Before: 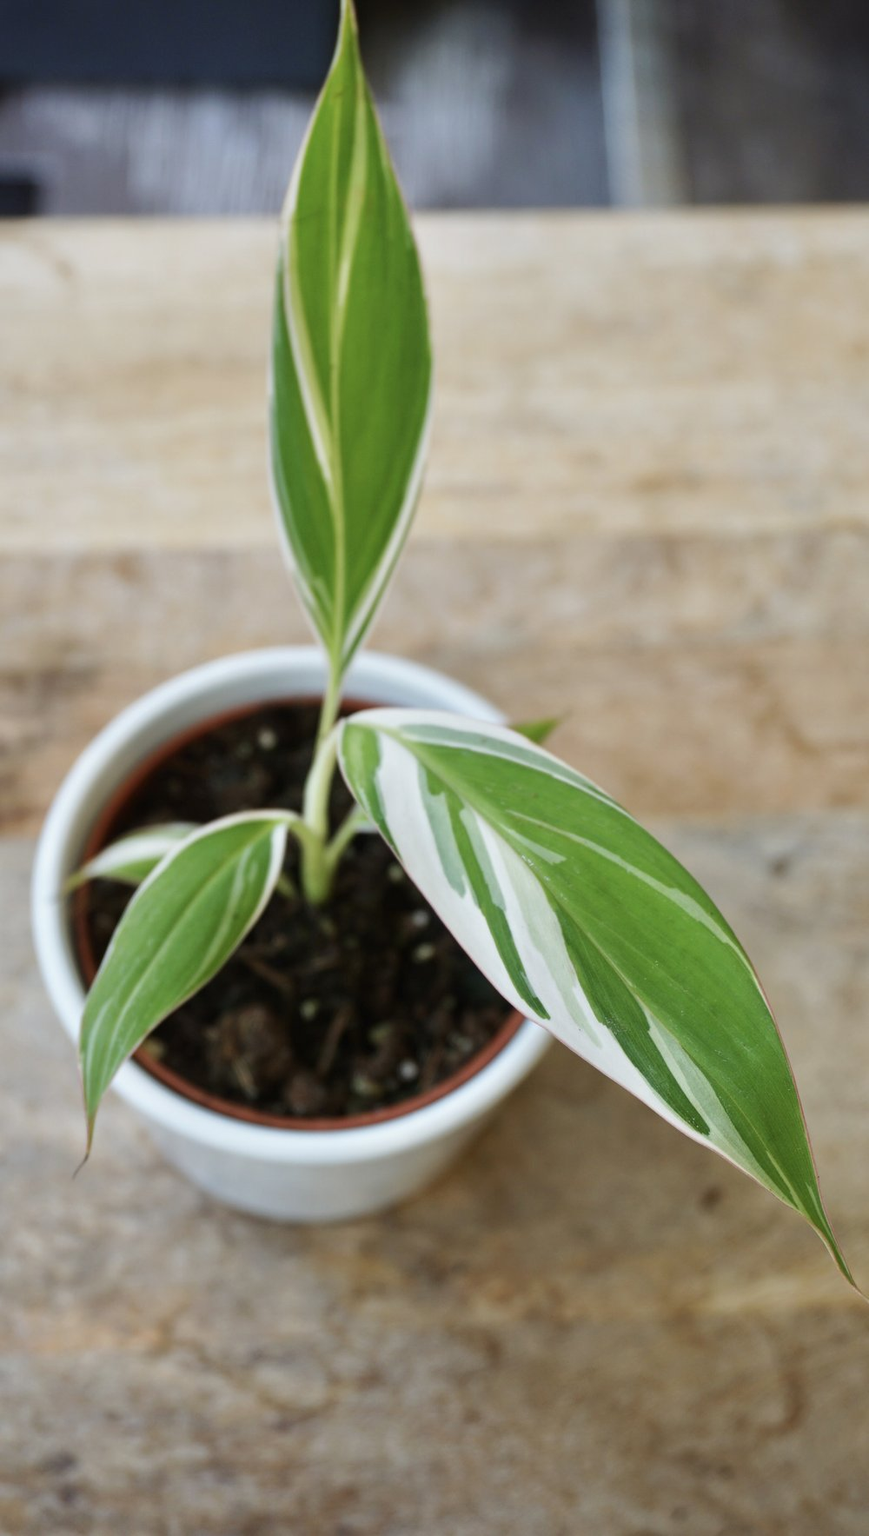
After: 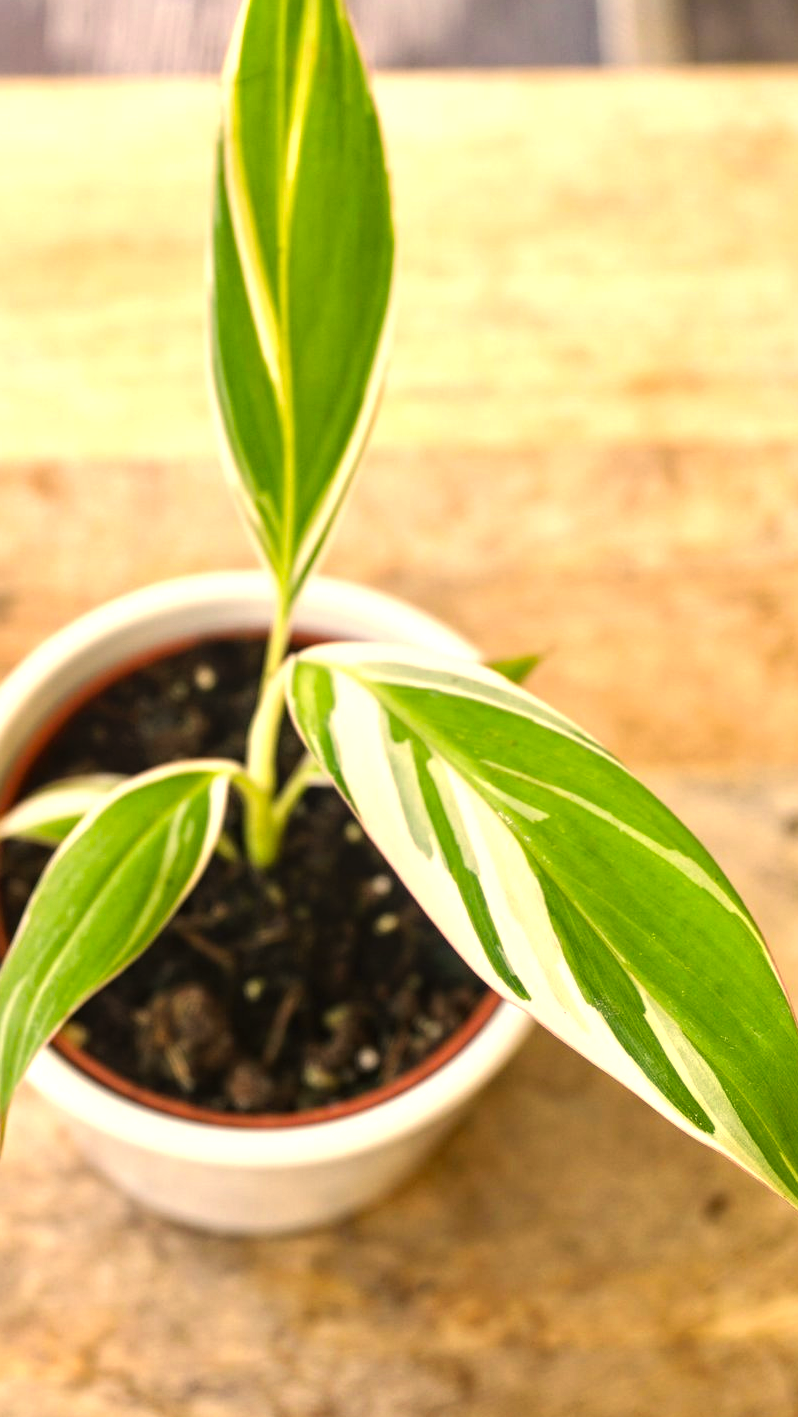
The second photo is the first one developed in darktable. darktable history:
local contrast: on, module defaults
tone equalizer: -8 EV -0.386 EV, -7 EV -0.391 EV, -6 EV -0.329 EV, -5 EV -0.221 EV, -3 EV 0.253 EV, -2 EV 0.359 EV, -1 EV 0.377 EV, +0 EV 0.433 EV
exposure: black level correction 0.001, exposure 0.5 EV, compensate exposure bias true, compensate highlight preservation false
crop and rotate: left 10.238%, top 9.786%, right 9.957%, bottom 9.996%
color correction: highlights a* 15.02, highlights b* 31.37
